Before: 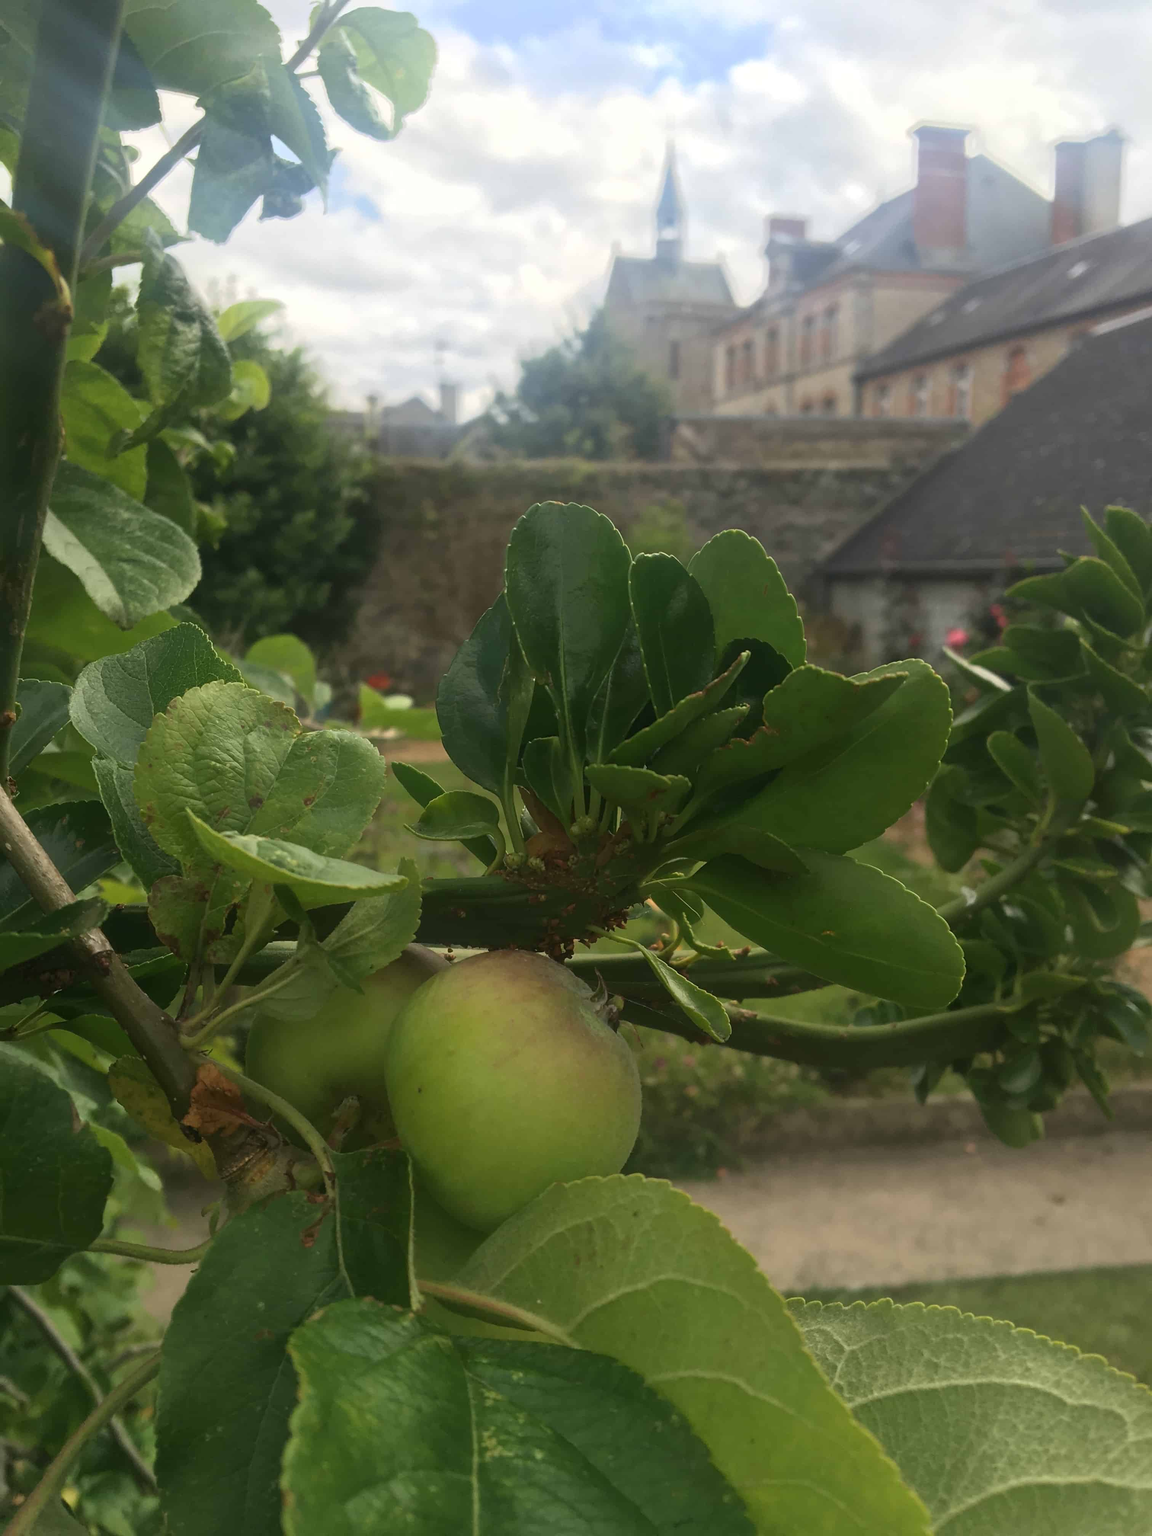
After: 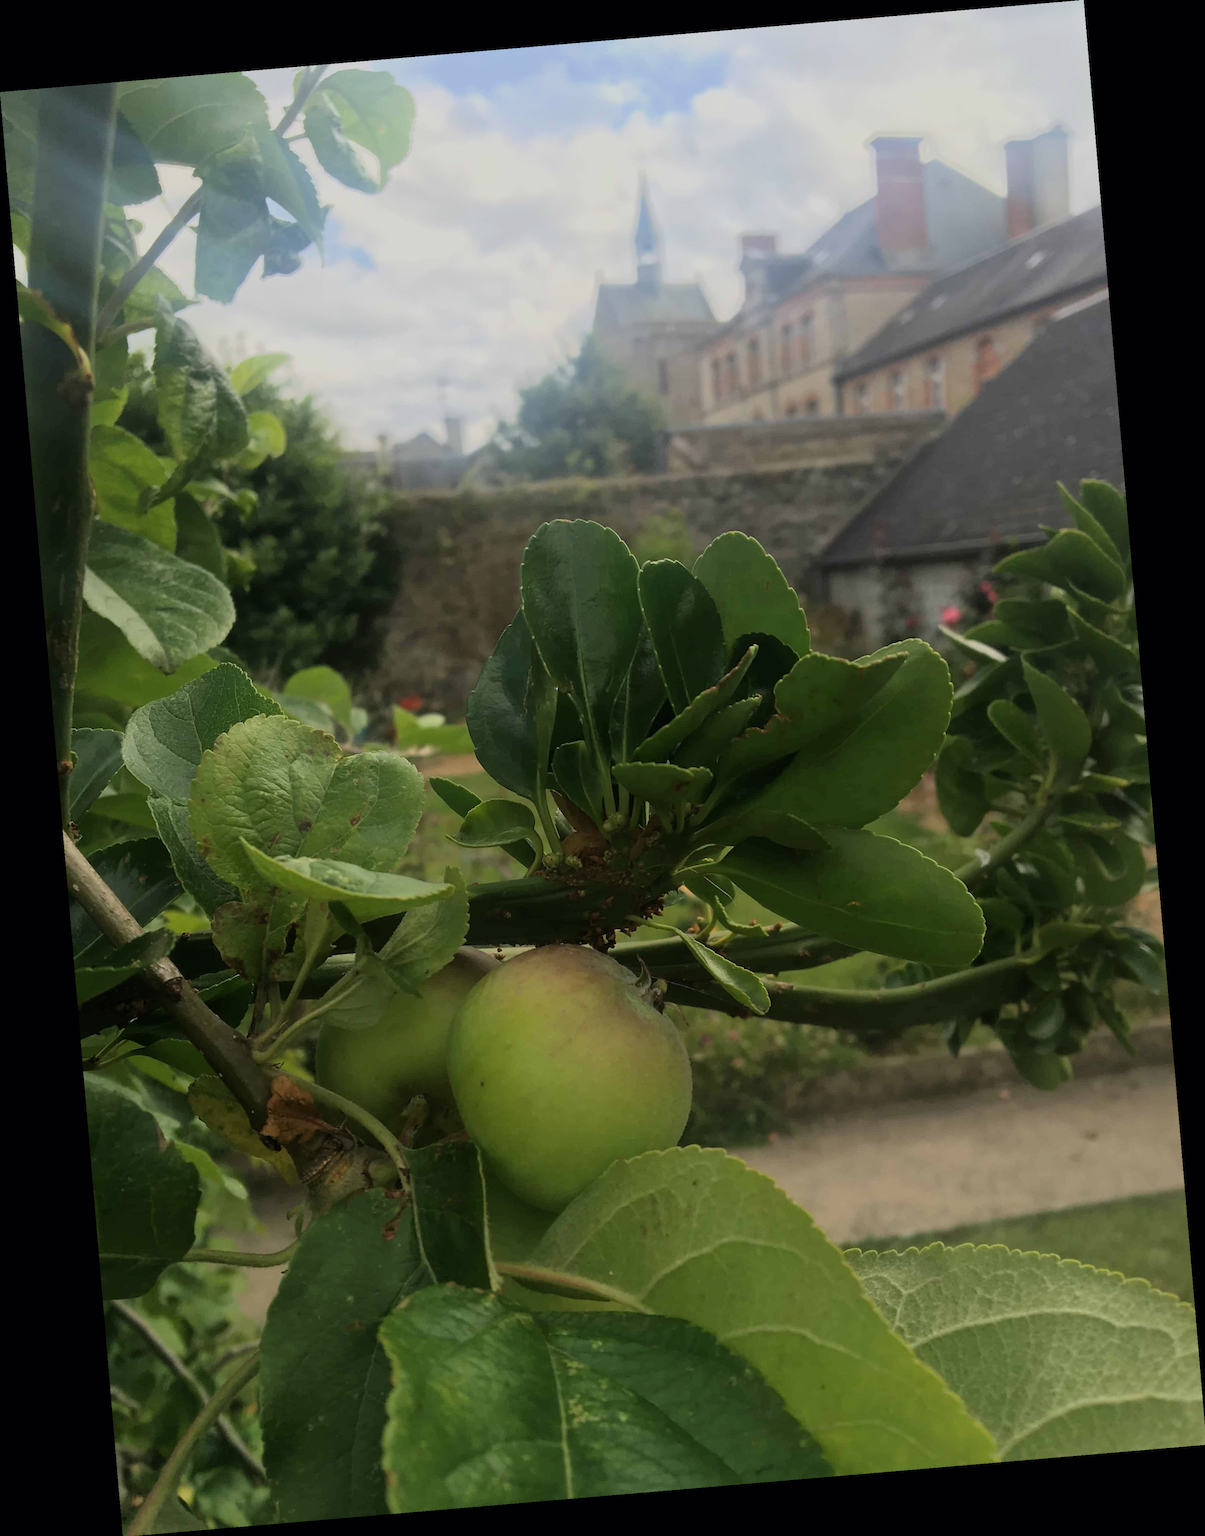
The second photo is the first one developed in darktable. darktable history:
filmic rgb: black relative exposure -7.65 EV, white relative exposure 4.56 EV, hardness 3.61, color science v6 (2022)
rotate and perspective: rotation -4.86°, automatic cropping off
